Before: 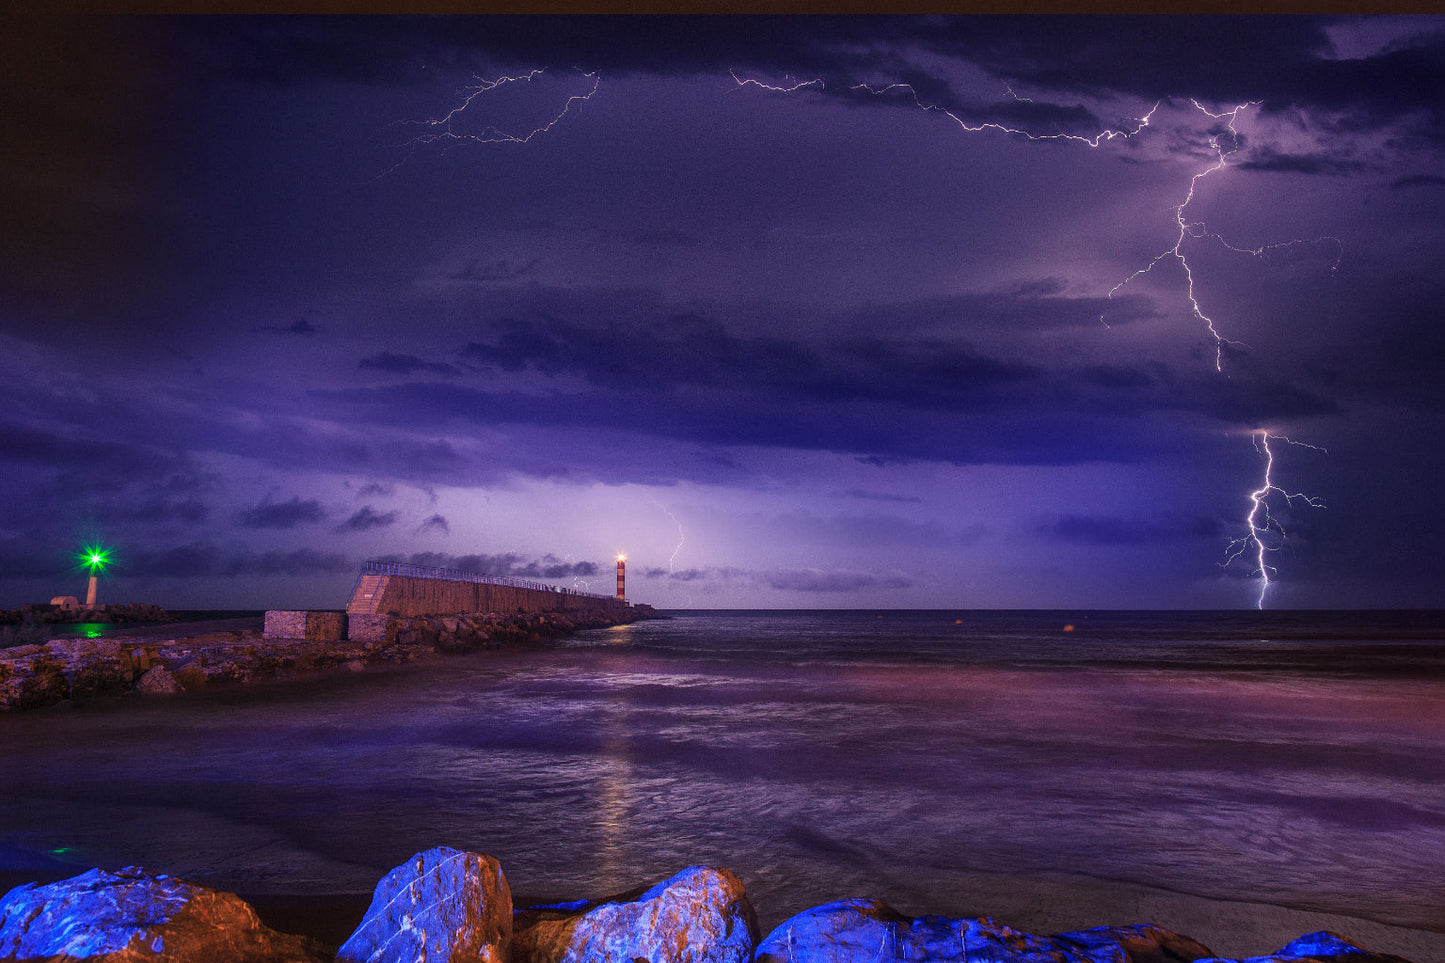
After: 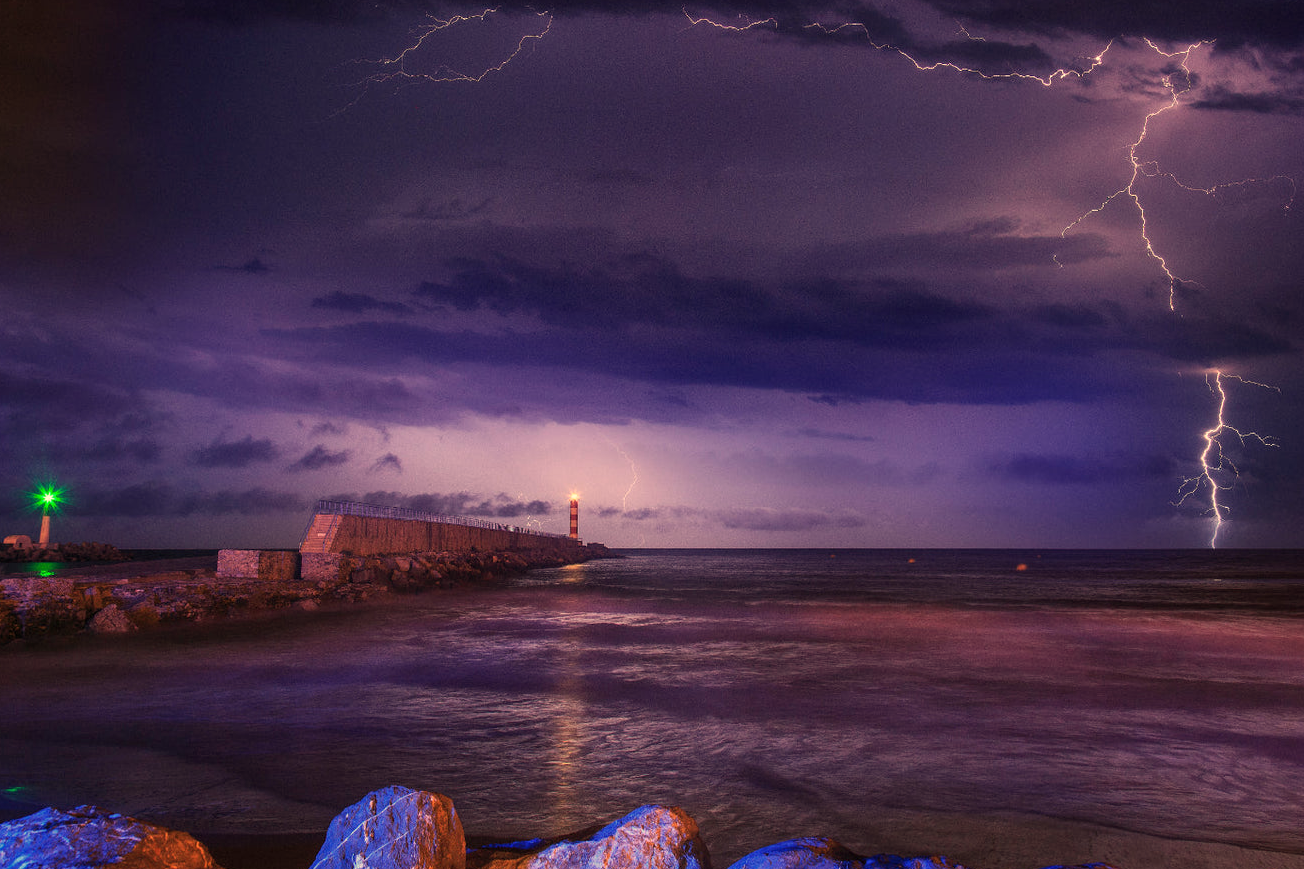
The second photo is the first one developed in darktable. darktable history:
crop: left 3.305%, top 6.436%, right 6.389%, bottom 3.258%
white balance: red 1.138, green 0.996, blue 0.812
